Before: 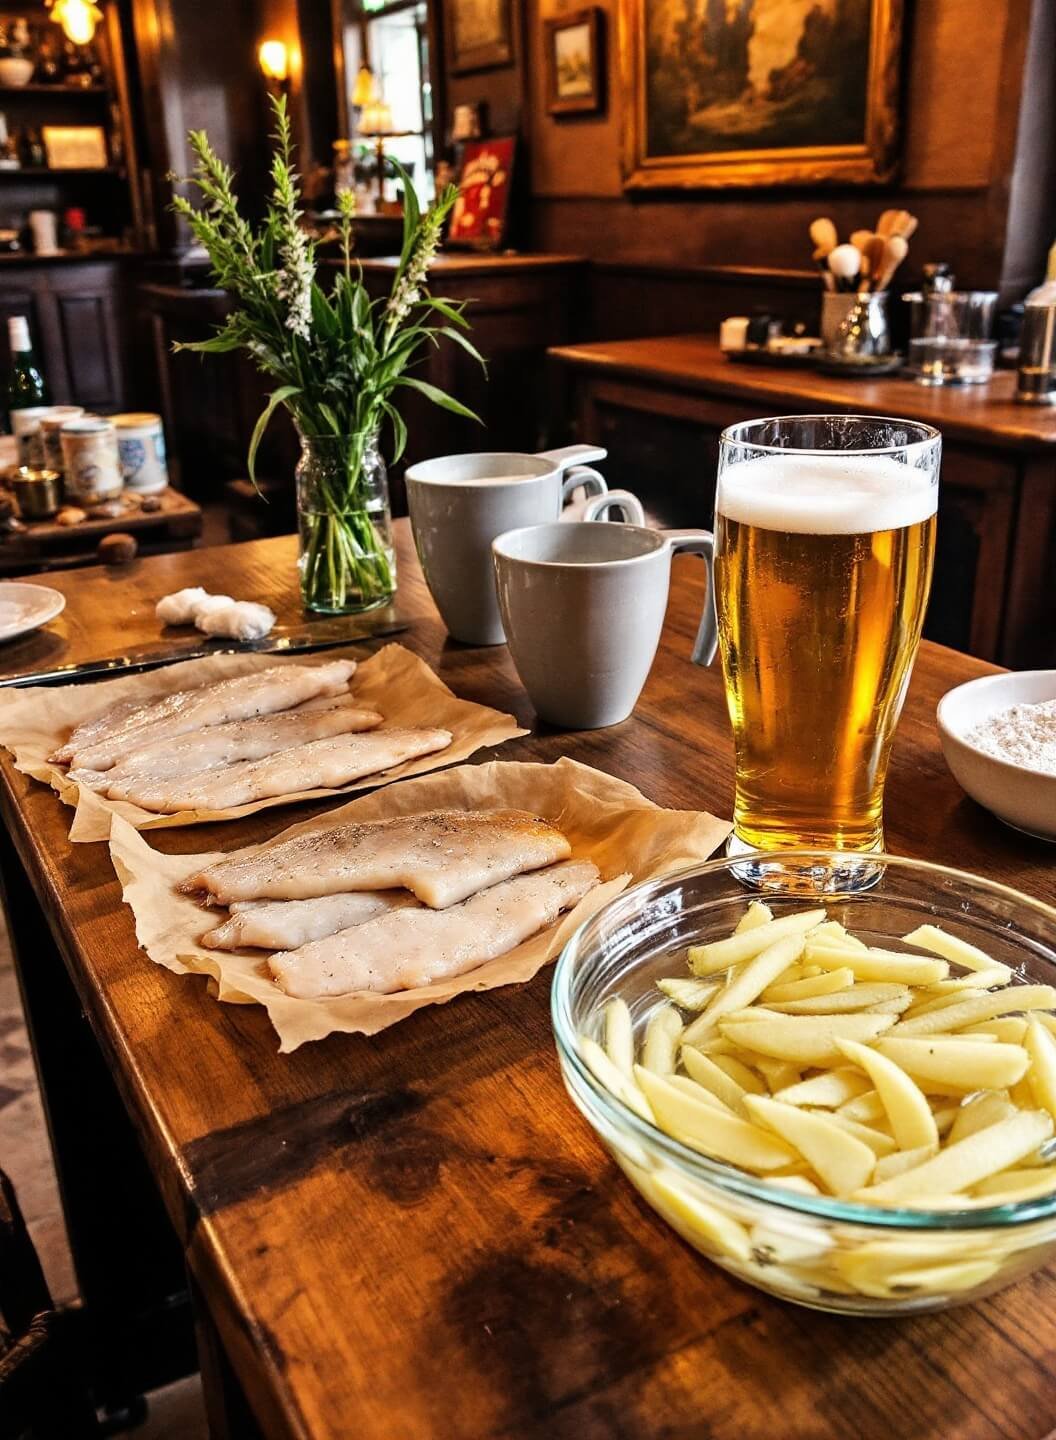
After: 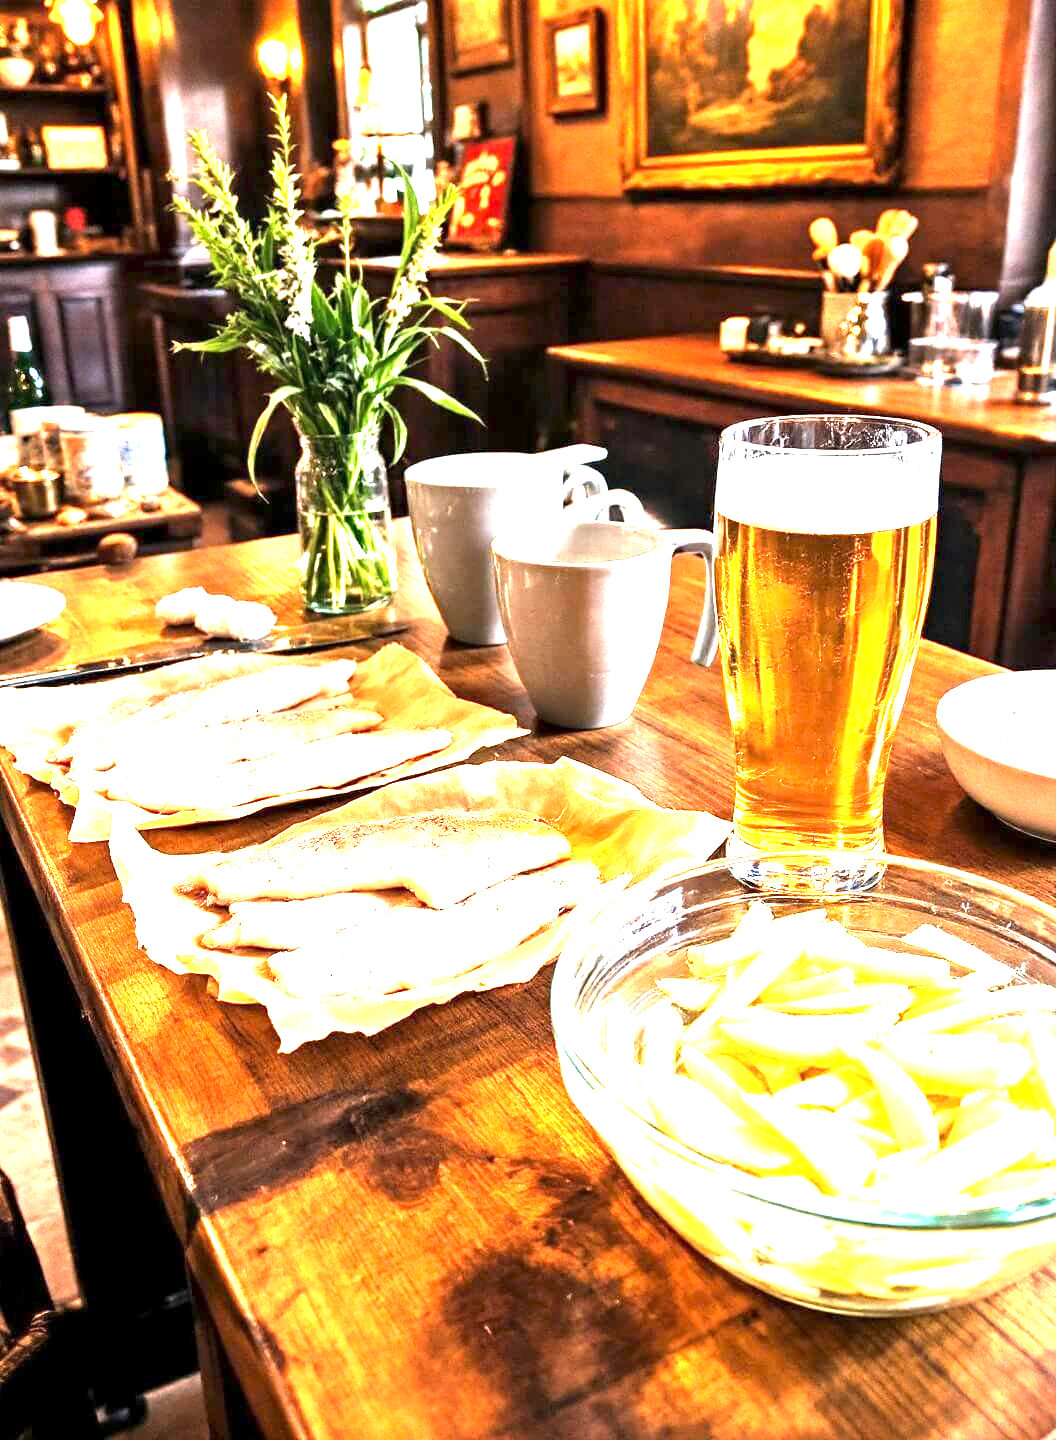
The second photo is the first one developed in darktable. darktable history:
exposure: black level correction 0.001, exposure 2.513 EV, compensate exposure bias true, compensate highlight preservation false
